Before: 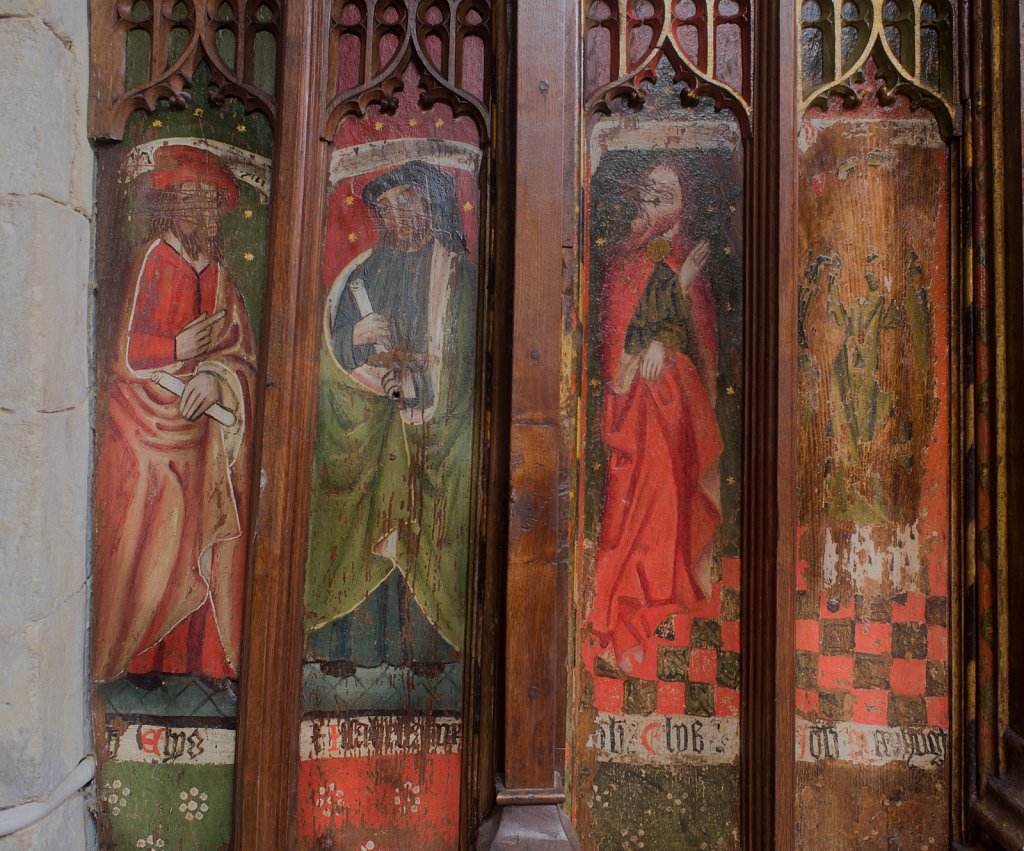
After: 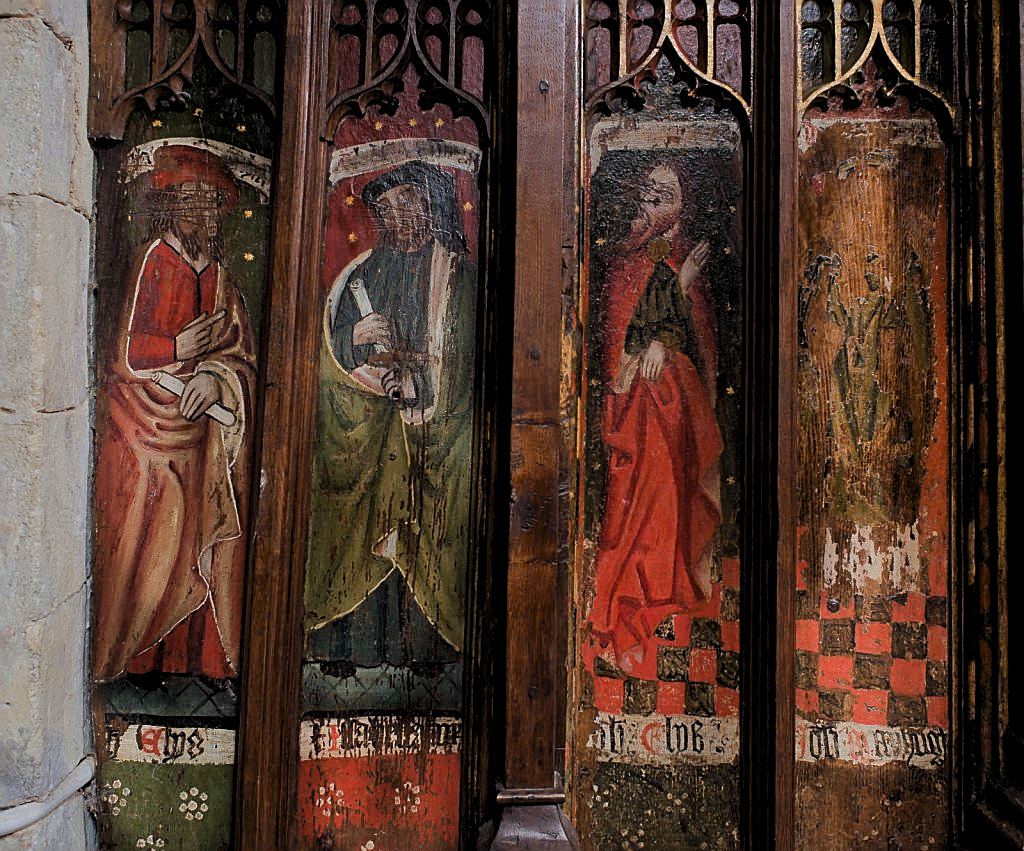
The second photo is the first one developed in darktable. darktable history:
haze removal: compatibility mode true, adaptive false
color contrast: green-magenta contrast 1.1, blue-yellow contrast 1.1, unbound 0
sharpen: on, module defaults
levels: levels [0.129, 0.519, 0.867]
color zones: curves: ch2 [(0, 0.5) (0.143, 0.5) (0.286, 0.416) (0.429, 0.5) (0.571, 0.5) (0.714, 0.5) (0.857, 0.5) (1, 0.5)]
